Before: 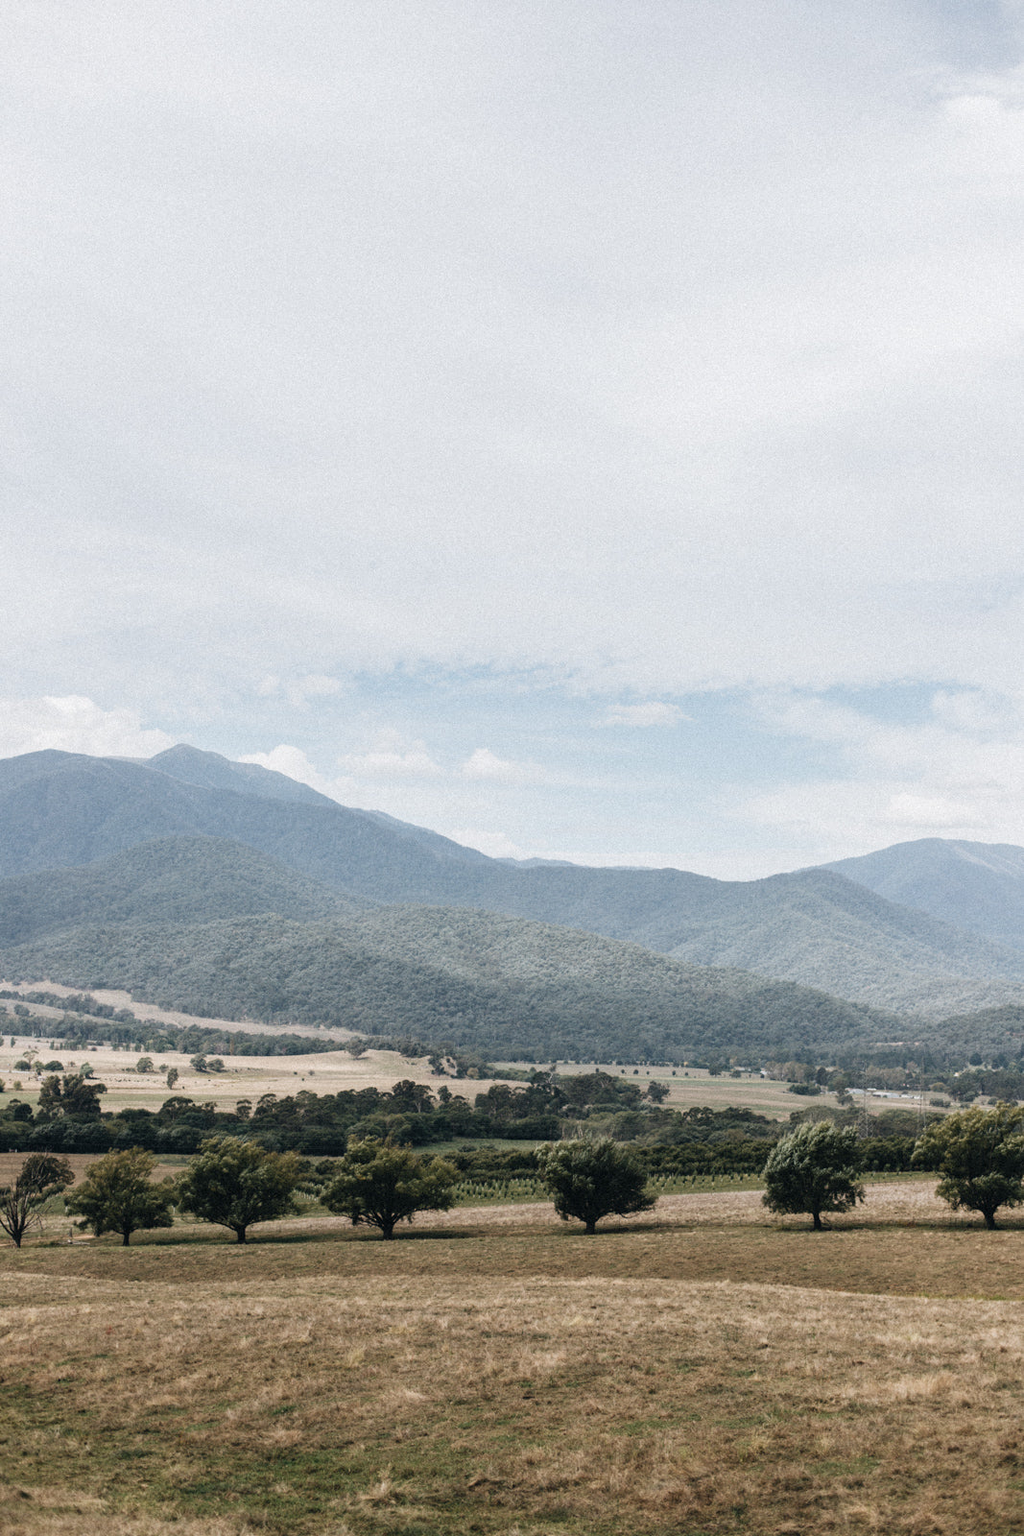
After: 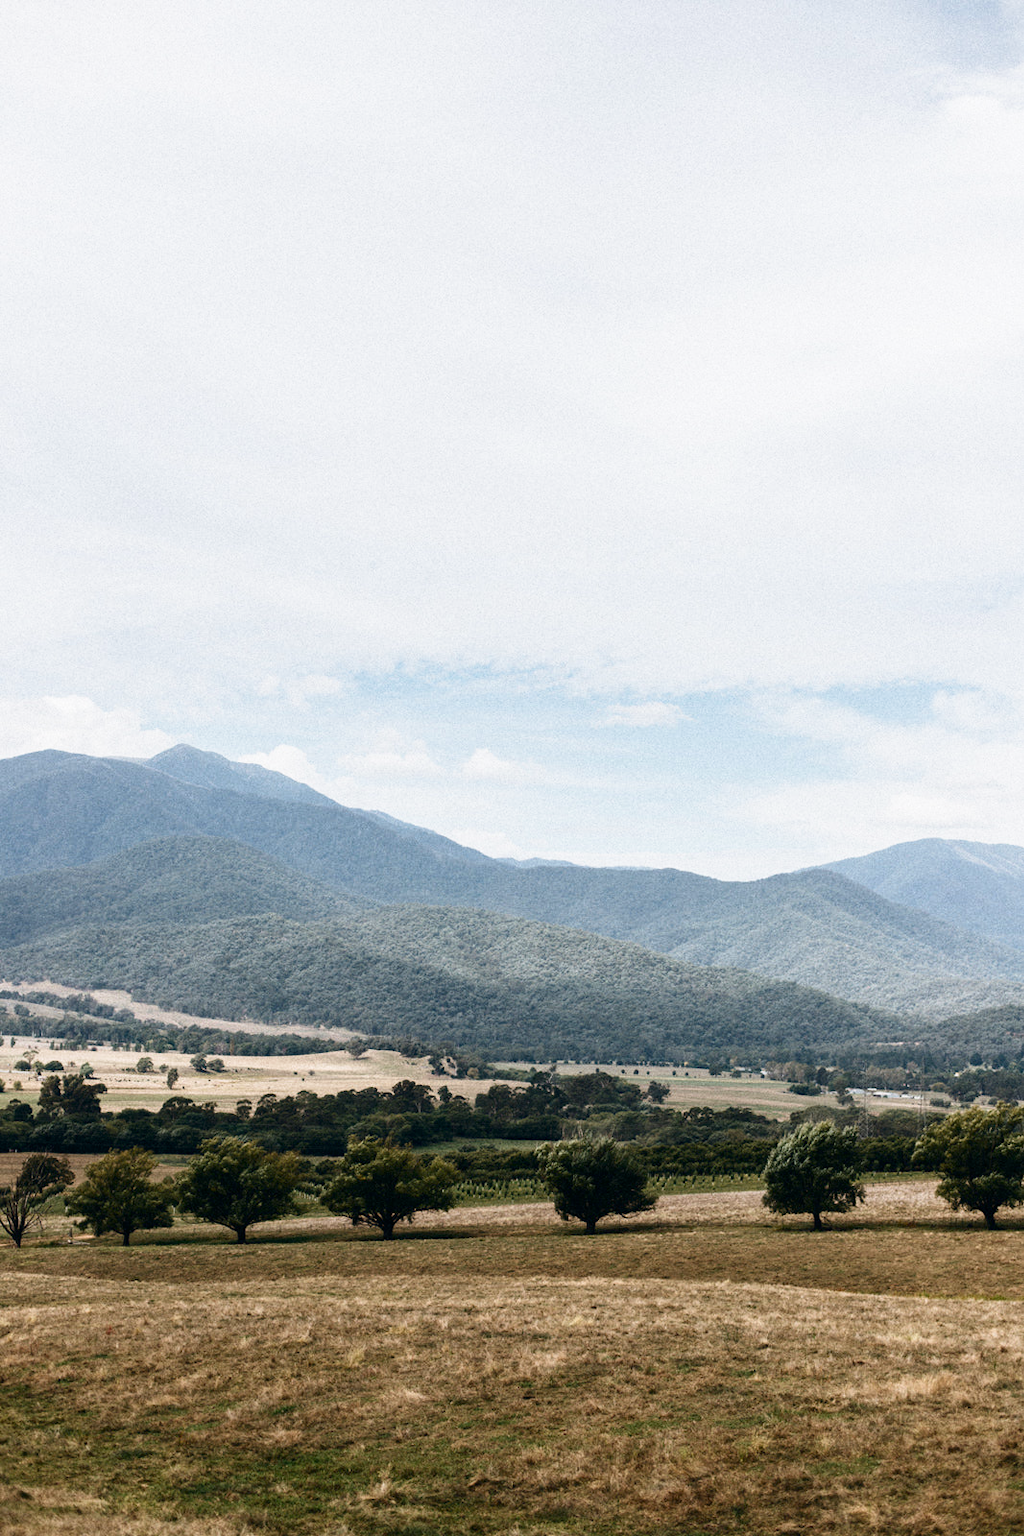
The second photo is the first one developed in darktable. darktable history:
tone curve: curves: ch0 [(0, 0) (0.003, 0.003) (0.011, 0.012) (0.025, 0.027) (0.044, 0.048) (0.069, 0.075) (0.1, 0.108) (0.136, 0.147) (0.177, 0.192) (0.224, 0.243) (0.277, 0.3) (0.335, 0.363) (0.399, 0.433) (0.468, 0.508) (0.543, 0.589) (0.623, 0.676) (0.709, 0.769) (0.801, 0.868) (0.898, 0.949) (1, 1)], preserve colors none
contrast brightness saturation: contrast 0.12, brightness -0.12, saturation 0.2
